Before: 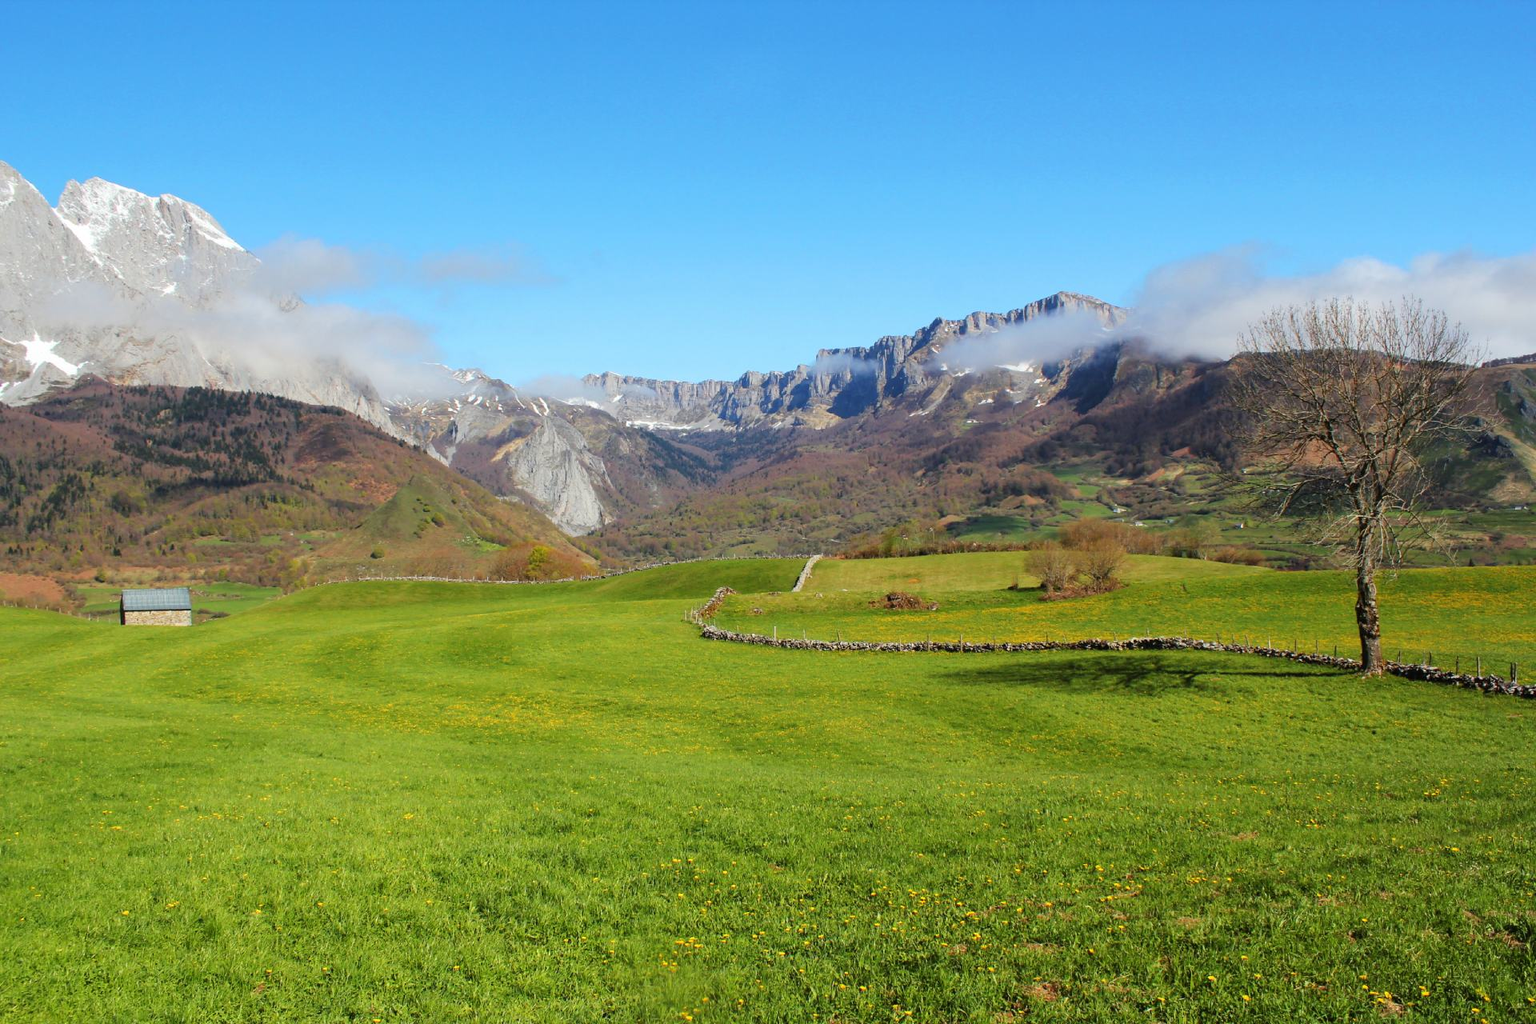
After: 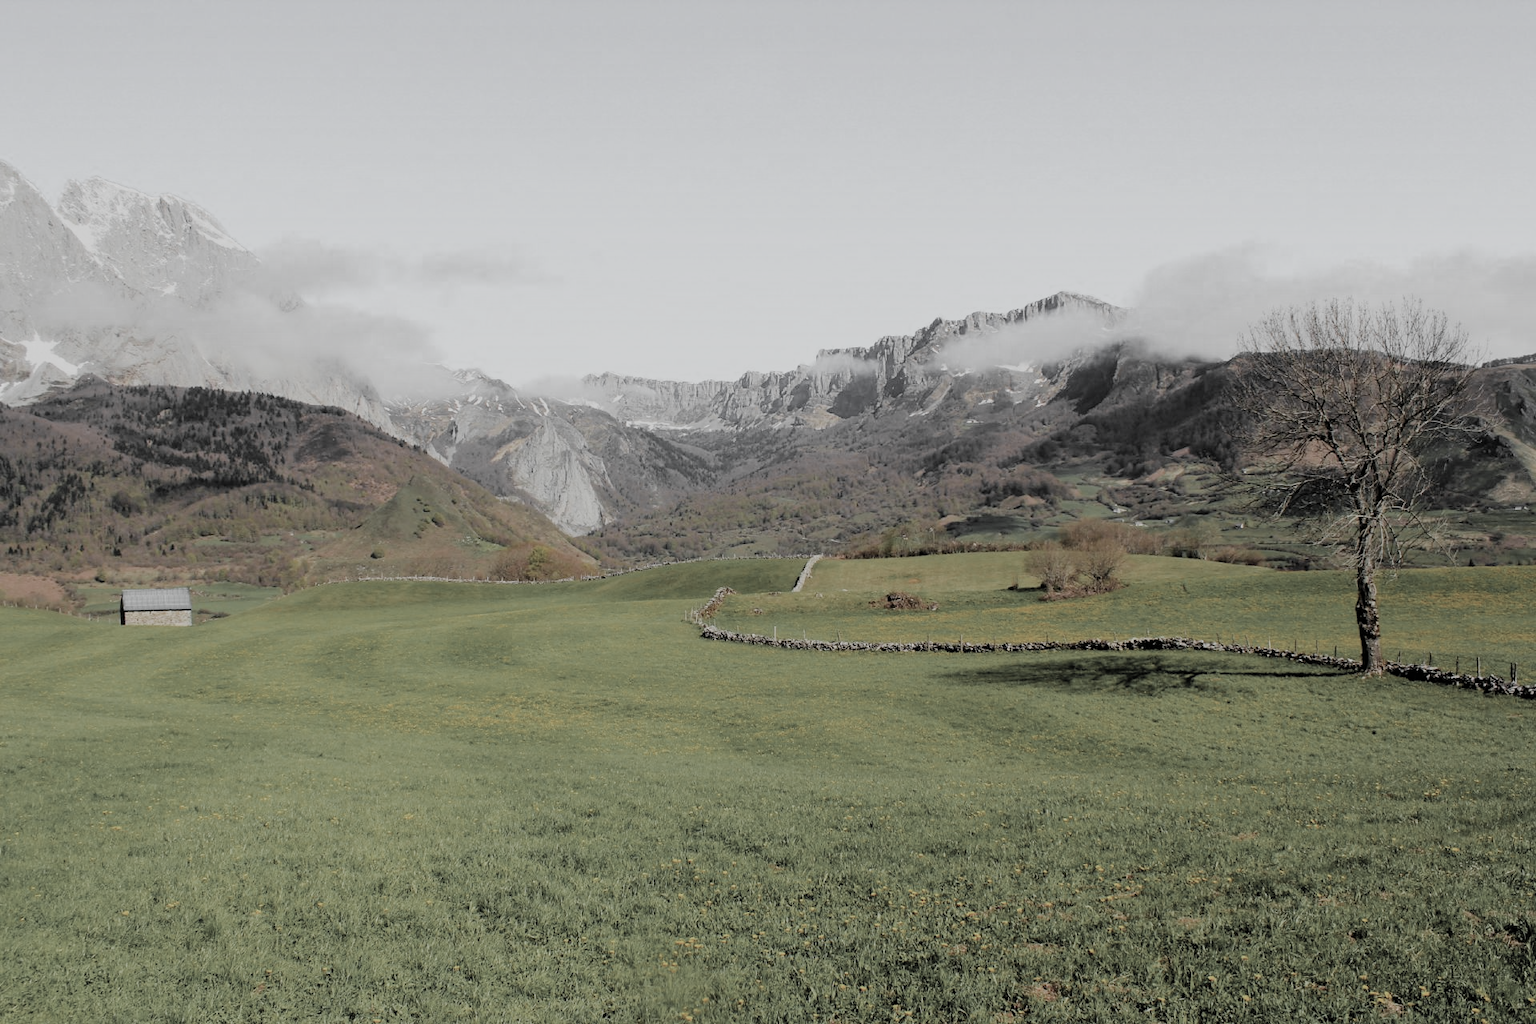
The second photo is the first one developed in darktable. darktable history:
color zones: curves: ch0 [(0, 0.613) (0.01, 0.613) (0.245, 0.448) (0.498, 0.529) (0.642, 0.665) (0.879, 0.777) (0.99, 0.613)]; ch1 [(0, 0.035) (0.121, 0.189) (0.259, 0.197) (0.415, 0.061) (0.589, 0.022) (0.732, 0.022) (0.857, 0.026) (0.991, 0.053)]
filmic rgb: black relative exposure -6.95 EV, white relative exposure 5.58 EV, hardness 2.85, iterations of high-quality reconstruction 0
